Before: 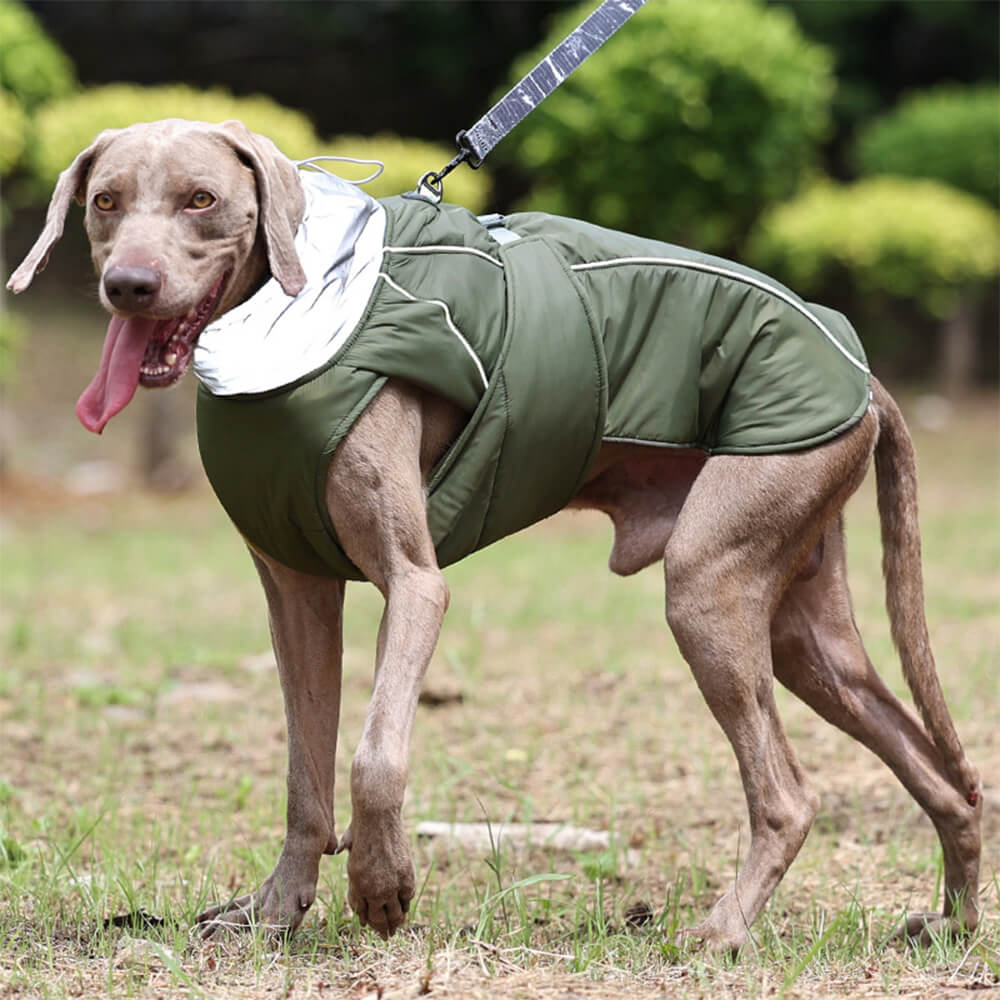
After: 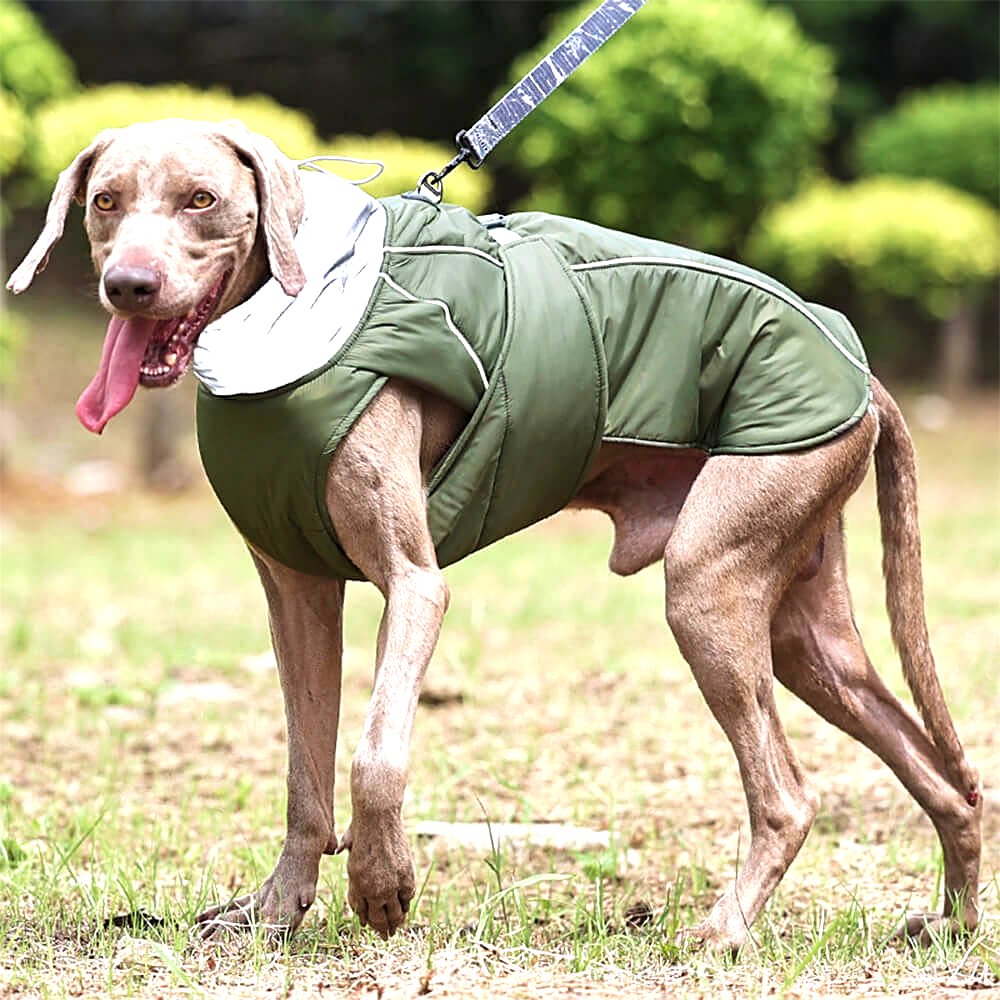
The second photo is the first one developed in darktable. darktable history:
velvia: on, module defaults
sharpen: on, module defaults
local contrast: mode bilateral grid, contrast 20, coarseness 50, detail 120%, midtone range 0.2
exposure: black level correction 0, exposure 0.7 EV, compensate exposure bias true, compensate highlight preservation false
